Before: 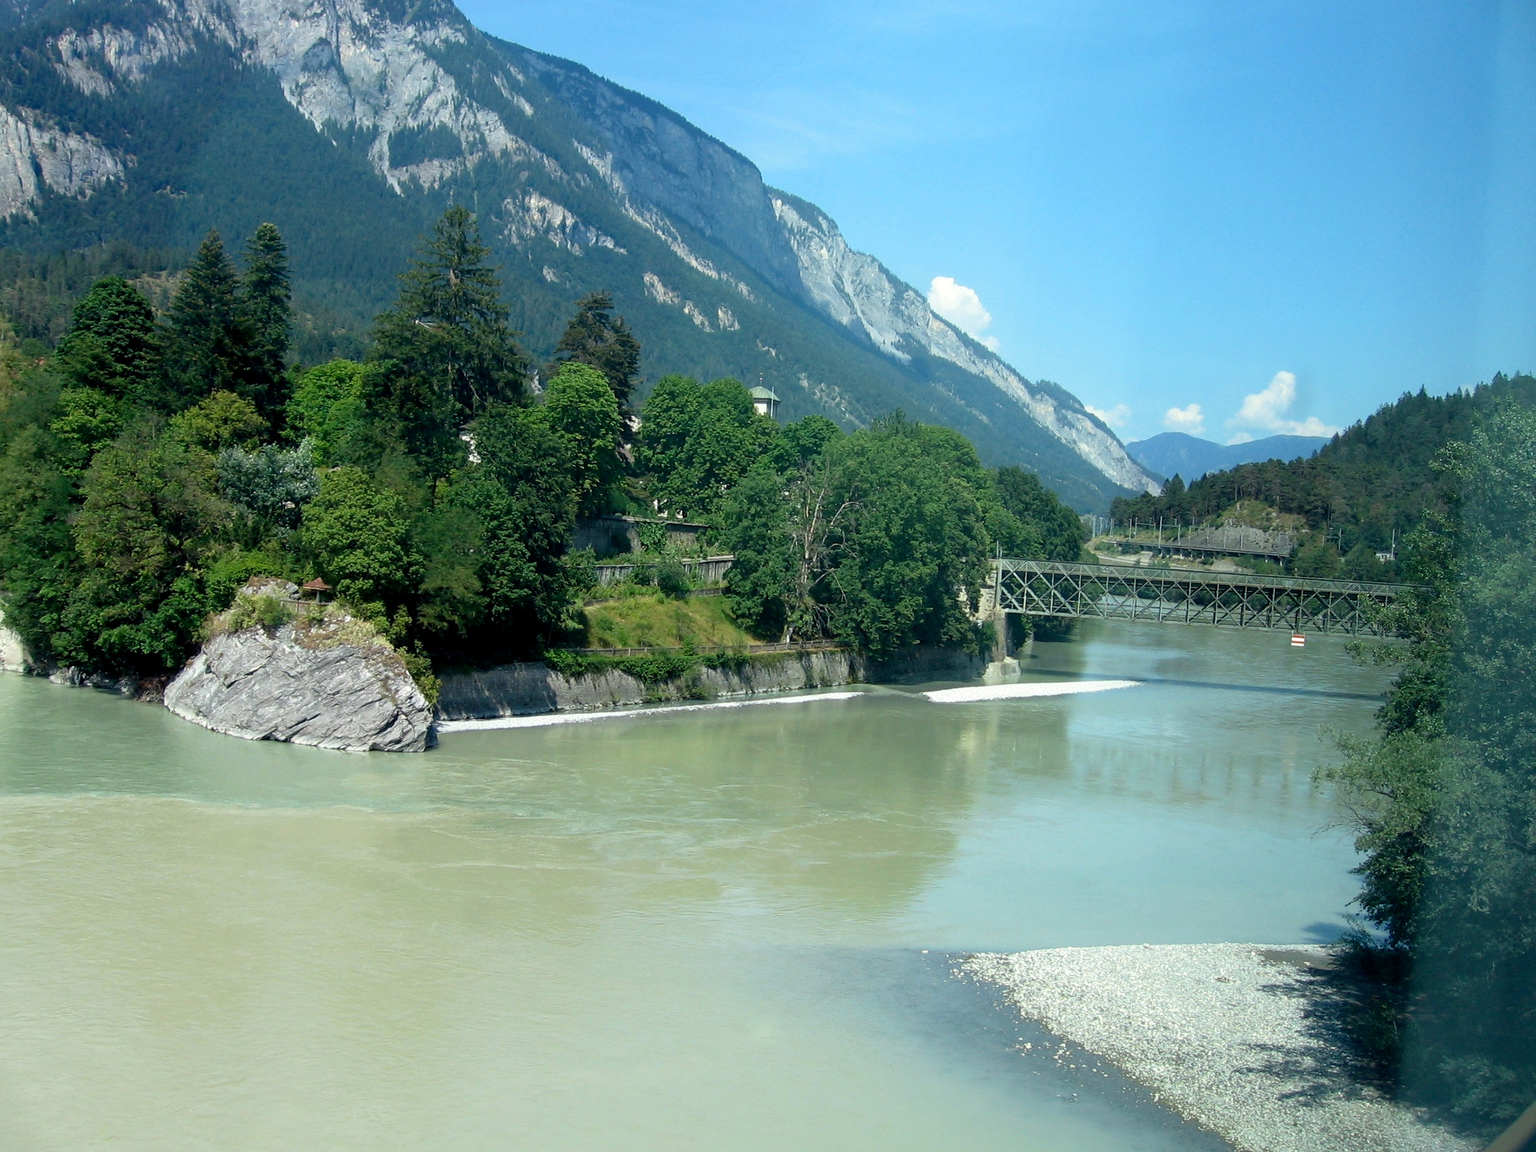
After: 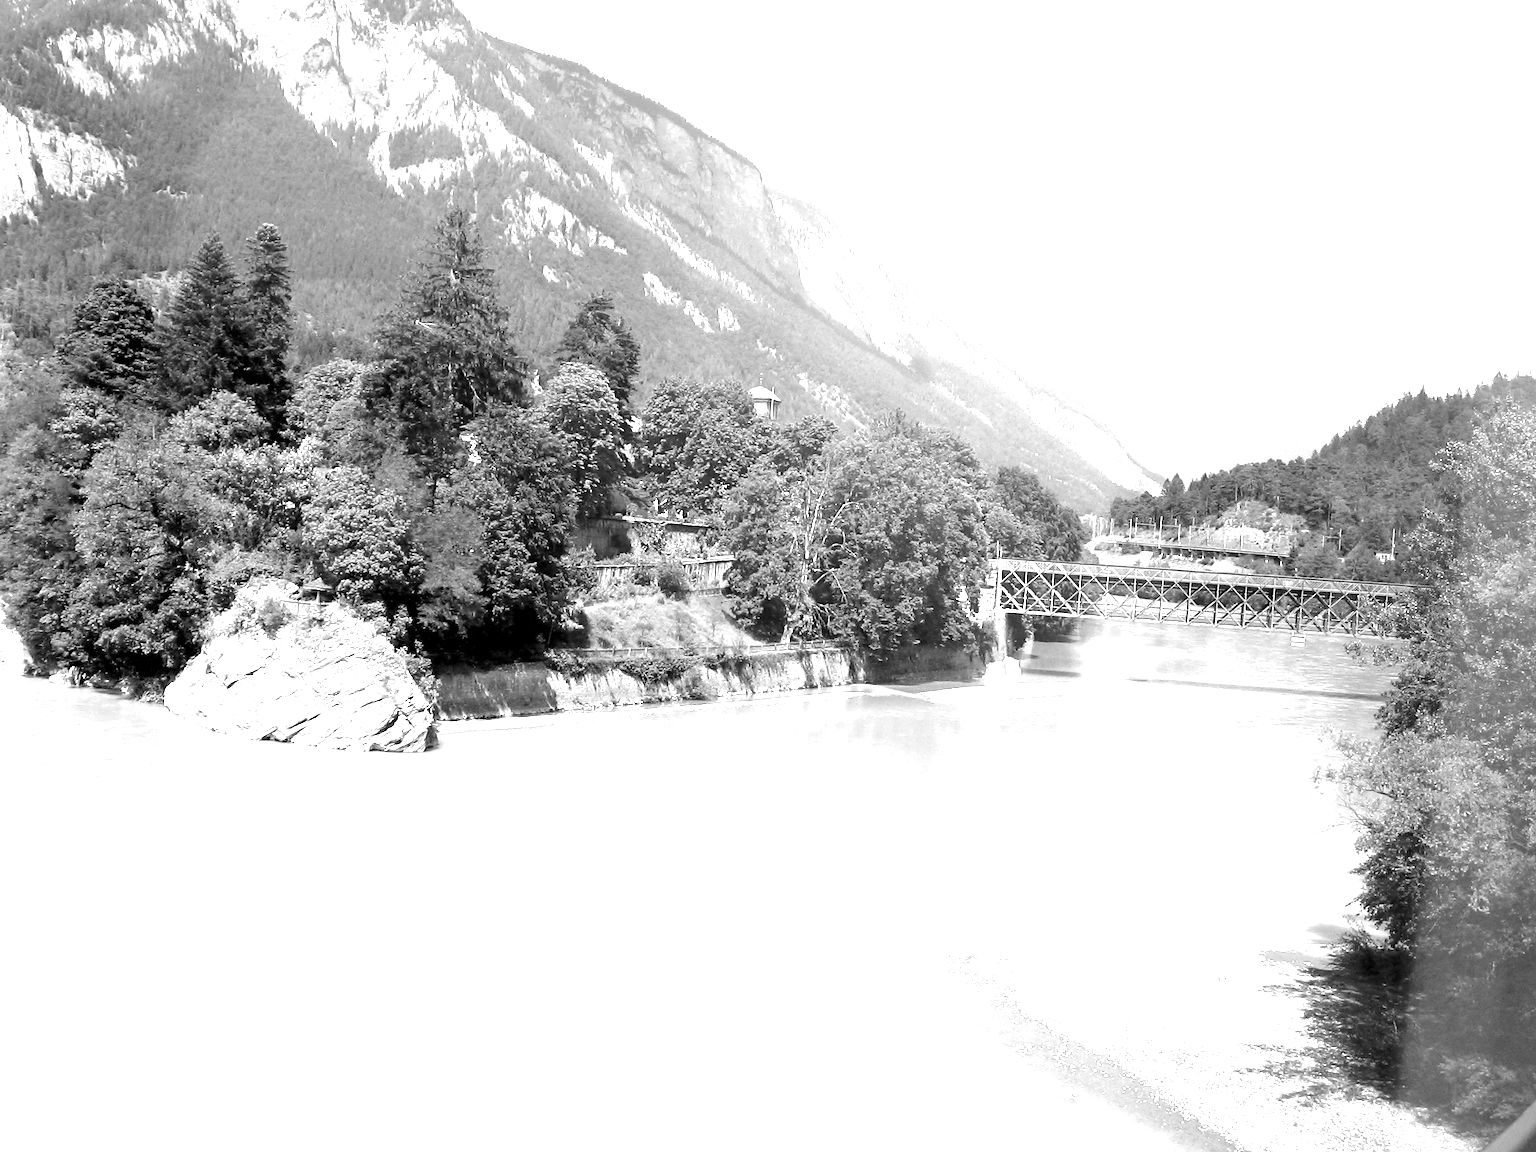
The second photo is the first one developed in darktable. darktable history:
monochrome: on, module defaults
exposure: exposure 2.04 EV, compensate highlight preservation false
